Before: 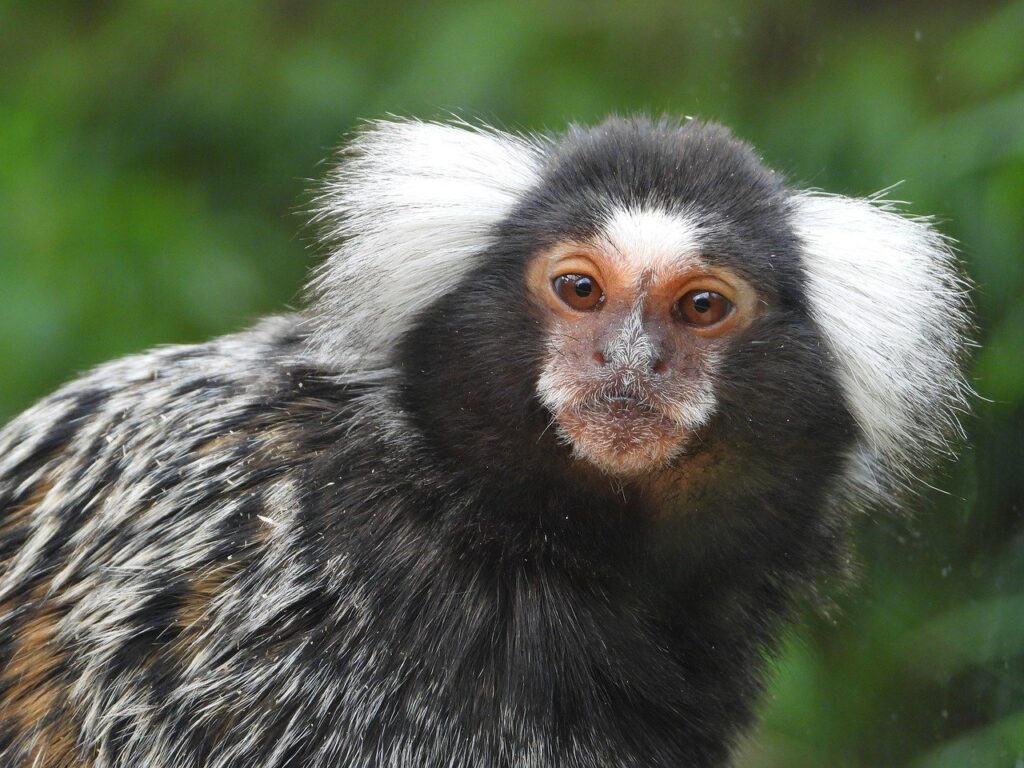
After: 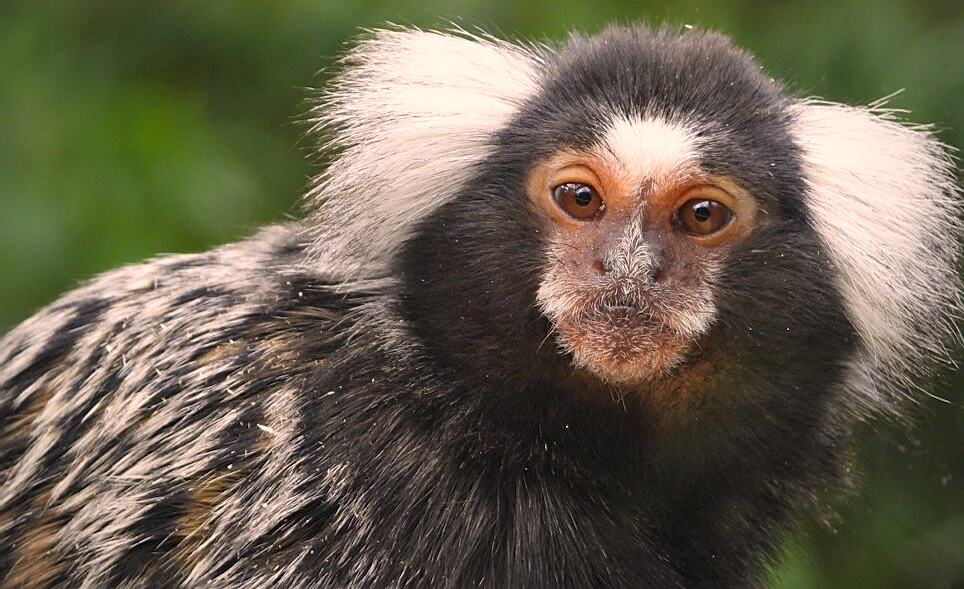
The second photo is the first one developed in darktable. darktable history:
vignetting: fall-off start 74.7%, fall-off radius 66.3%, unbound false
crop and rotate: angle 0.057°, top 11.881%, right 5.672%, bottom 11.246%
color correction: highlights a* 11.25, highlights b* 11.62
sharpen: on, module defaults
